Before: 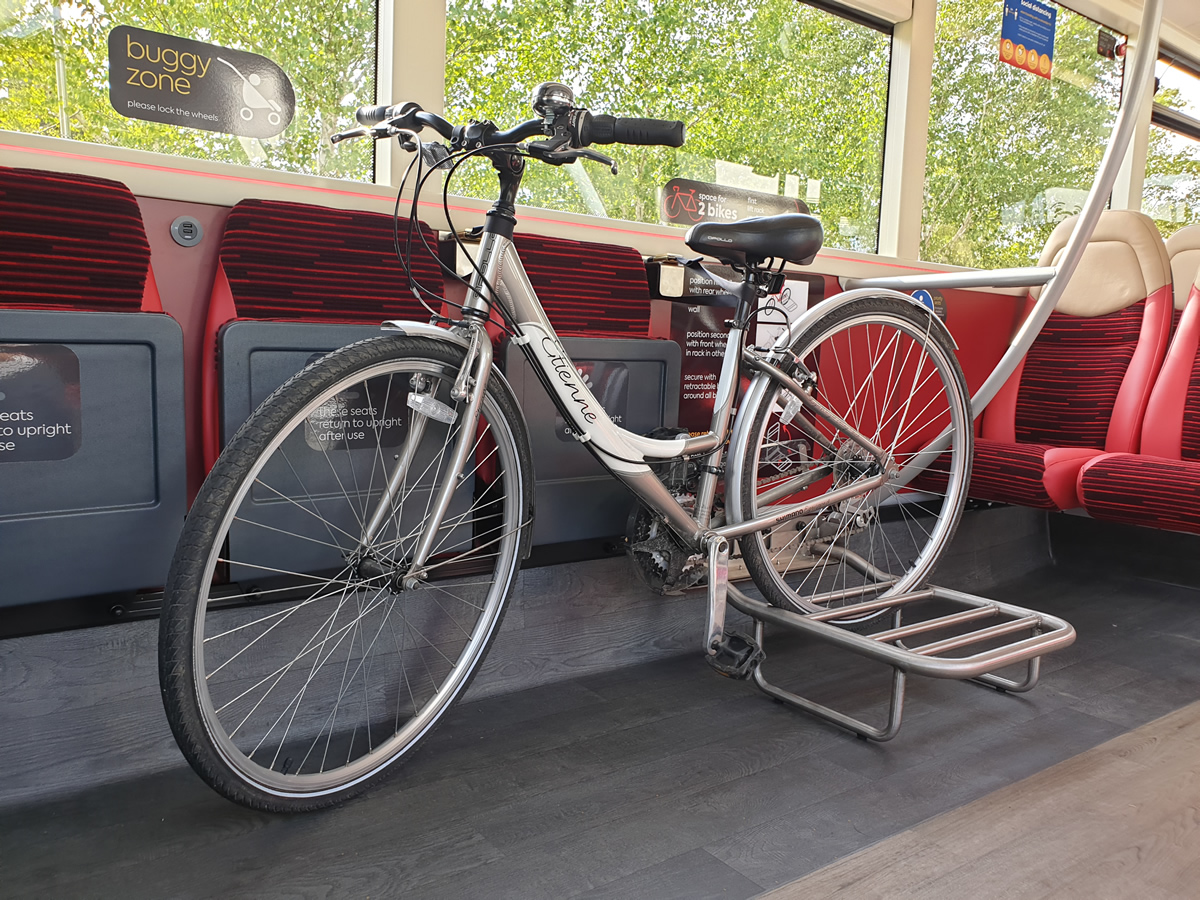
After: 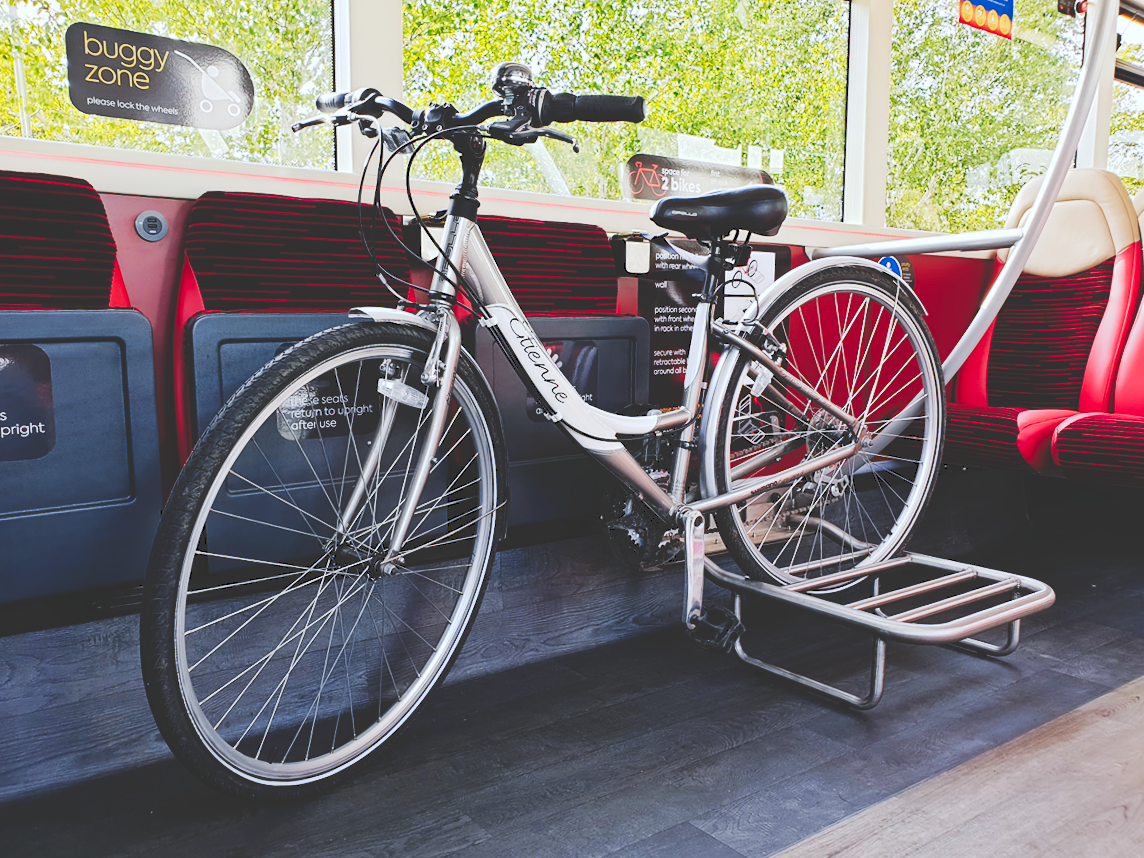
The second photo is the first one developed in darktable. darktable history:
rotate and perspective: rotation -2.12°, lens shift (vertical) 0.009, lens shift (horizontal) -0.008, automatic cropping original format, crop left 0.036, crop right 0.964, crop top 0.05, crop bottom 0.959
white balance: red 0.954, blue 1.079
tone curve: curves: ch0 [(0, 0) (0.003, 0.184) (0.011, 0.184) (0.025, 0.189) (0.044, 0.192) (0.069, 0.194) (0.1, 0.2) (0.136, 0.202) (0.177, 0.206) (0.224, 0.214) (0.277, 0.243) (0.335, 0.297) (0.399, 0.39) (0.468, 0.508) (0.543, 0.653) (0.623, 0.754) (0.709, 0.834) (0.801, 0.887) (0.898, 0.925) (1, 1)], preserve colors none
